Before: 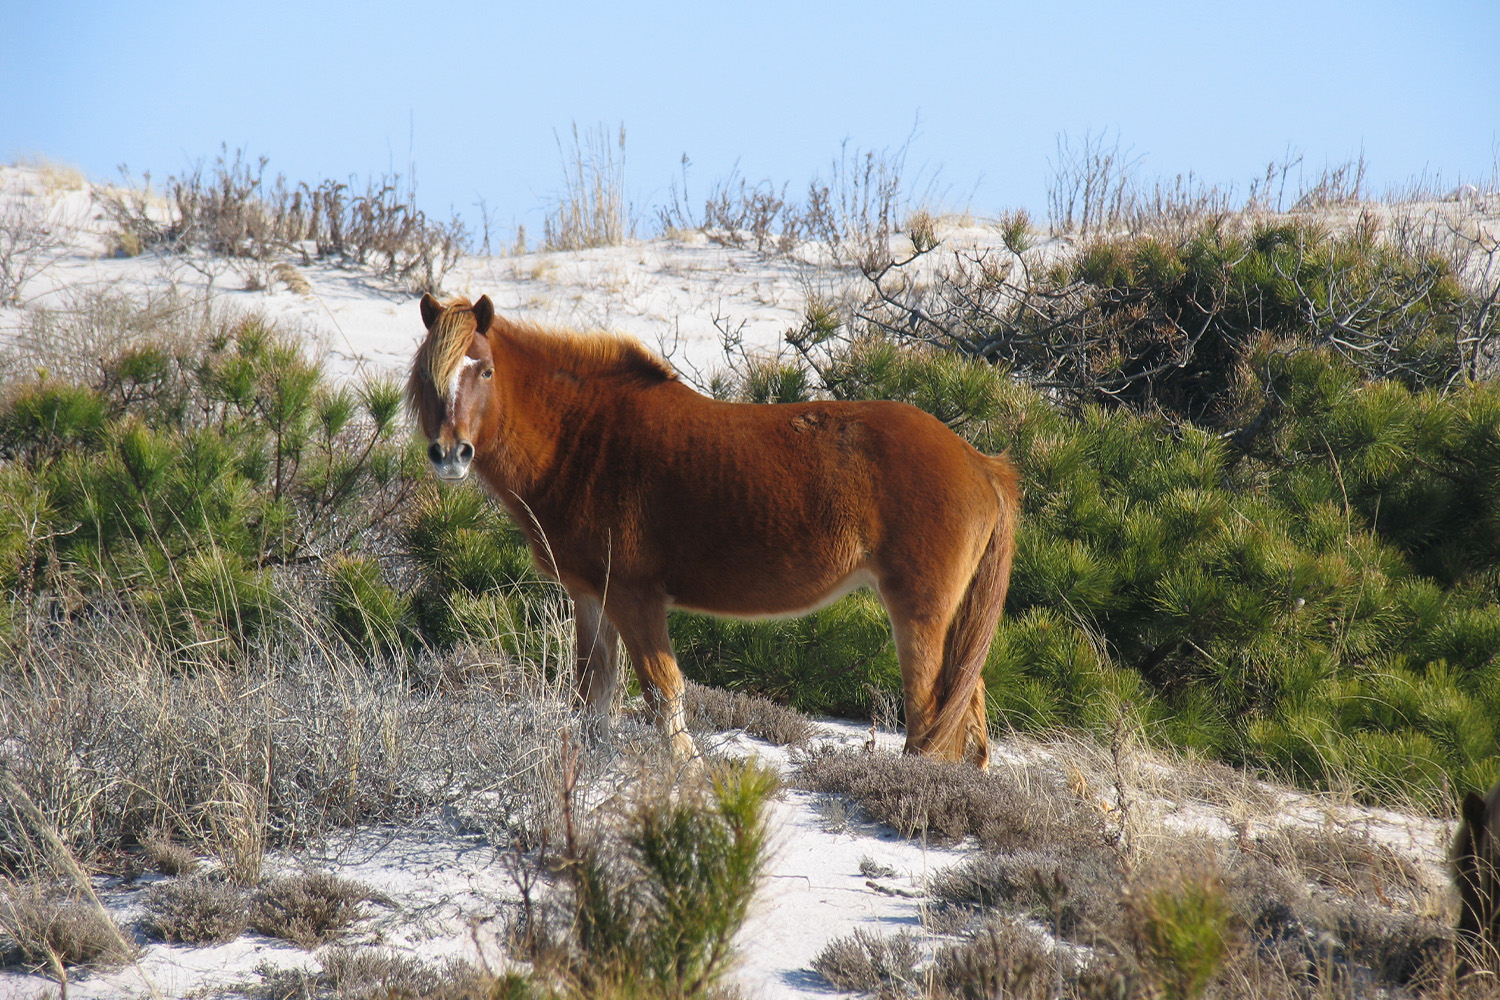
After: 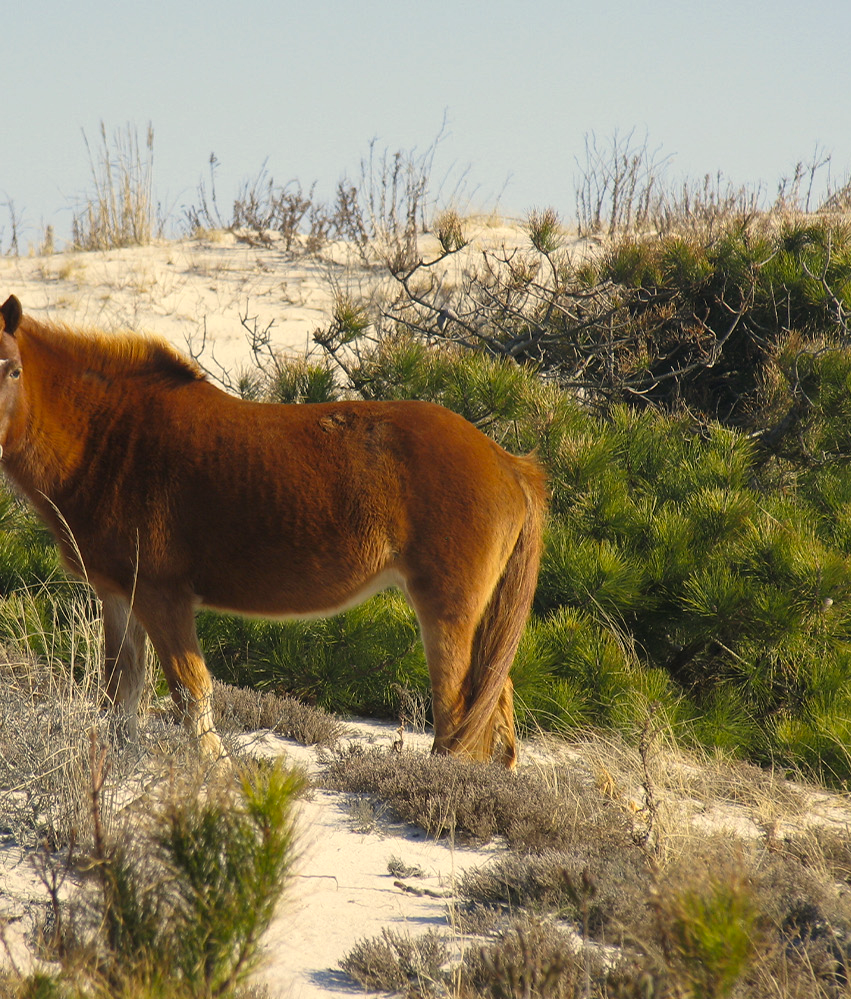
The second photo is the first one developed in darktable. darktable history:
shadows and highlights: radius 336.91, shadows 28.18, soften with gaussian
crop: left 31.483%, top 0.004%, right 11.734%
color correction: highlights a* 2.73, highlights b* 23.33
